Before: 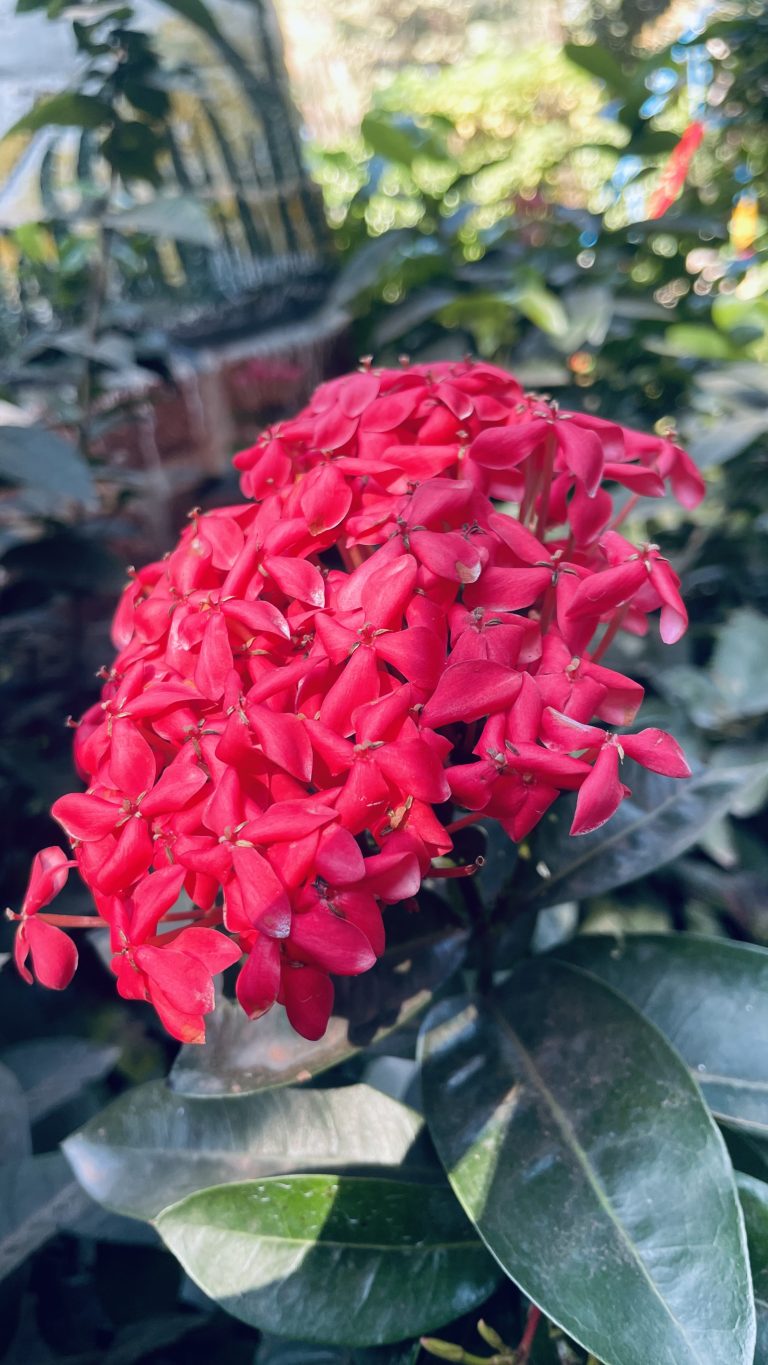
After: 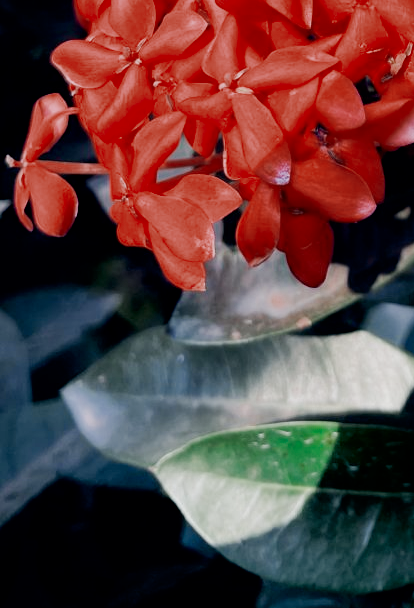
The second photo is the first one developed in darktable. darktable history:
shadows and highlights: shadows color adjustment 98.01%, highlights color adjustment 59.46%
crop and rotate: top 55.196%, right 46.027%, bottom 0.205%
contrast brightness saturation: brightness -0.251, saturation 0.2
color zones: curves: ch0 [(0, 0.5) (0.125, 0.4) (0.25, 0.5) (0.375, 0.4) (0.5, 0.4) (0.625, 0.35) (0.75, 0.35) (0.875, 0.5)]; ch1 [(0, 0.35) (0.125, 0.45) (0.25, 0.35) (0.375, 0.35) (0.5, 0.35) (0.625, 0.35) (0.75, 0.45) (0.875, 0.35)]; ch2 [(0, 0.6) (0.125, 0.5) (0.25, 0.5) (0.375, 0.6) (0.5, 0.6) (0.625, 0.5) (0.75, 0.5) (0.875, 0.5)]
filmic rgb: black relative exposure -5.04 EV, white relative exposure 3.97 EV, threshold 5.96 EV, hardness 2.88, contrast 1.298, highlights saturation mix -31.16%, enable highlight reconstruction true
tone equalizer: -8 EV -0.747 EV, -7 EV -0.692 EV, -6 EV -0.608 EV, -5 EV -0.368 EV, -3 EV 0.384 EV, -2 EV 0.6 EV, -1 EV 0.69 EV, +0 EV 0.766 EV
